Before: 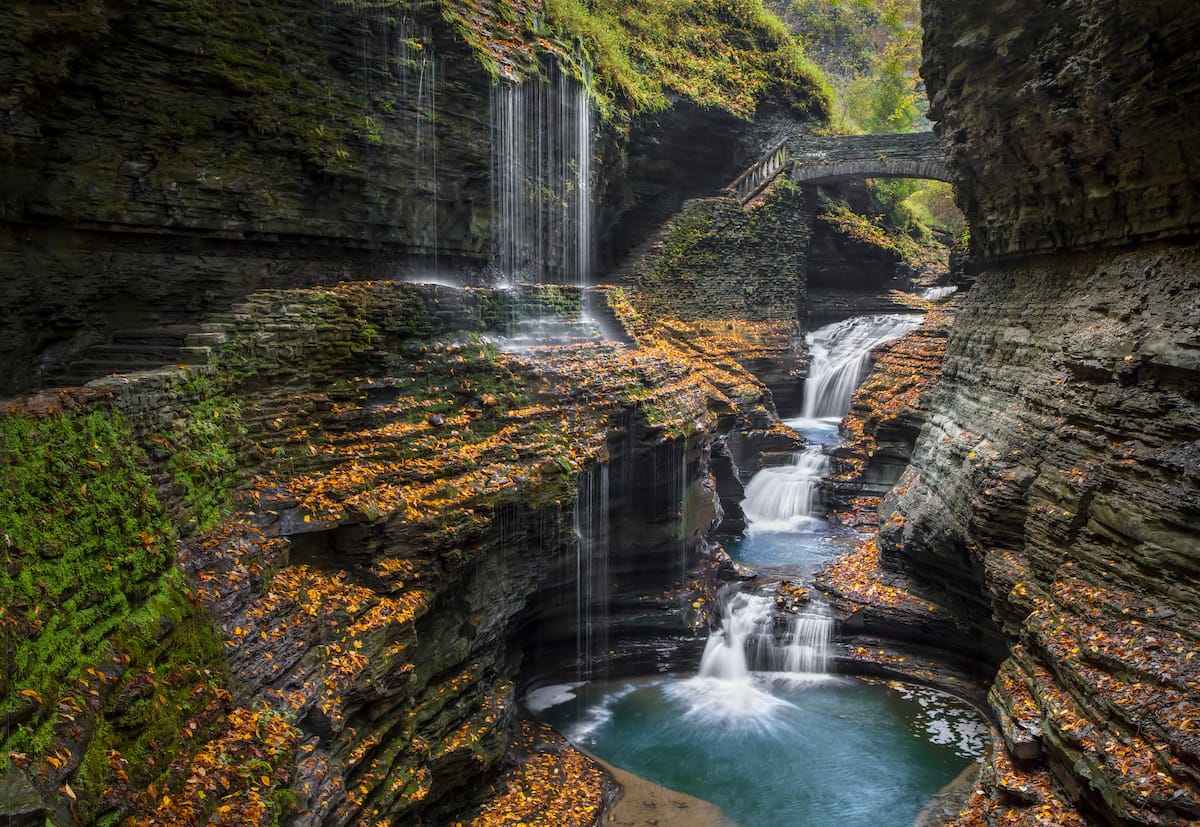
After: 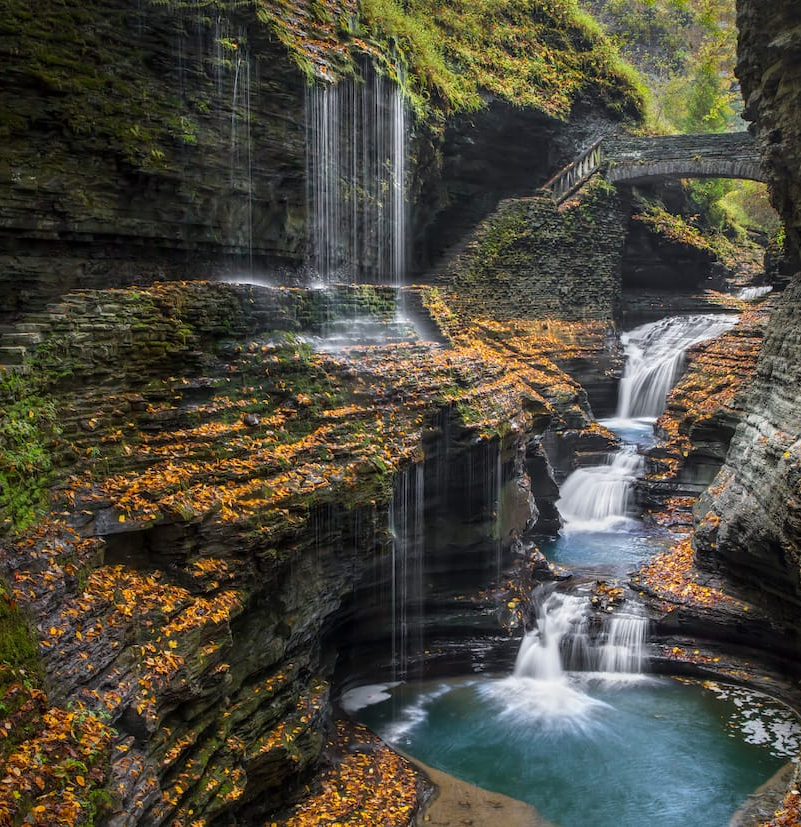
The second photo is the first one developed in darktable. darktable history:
crop: left 15.418%, right 17.807%
